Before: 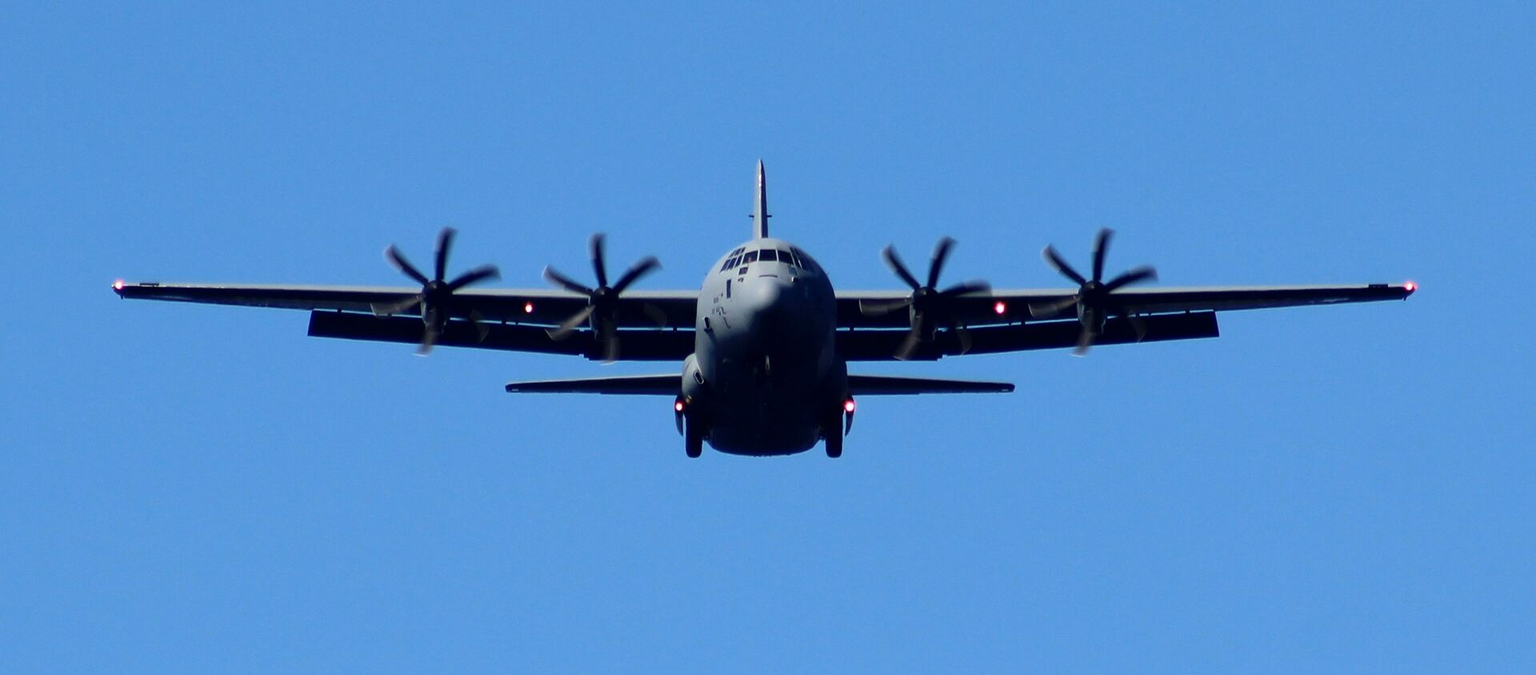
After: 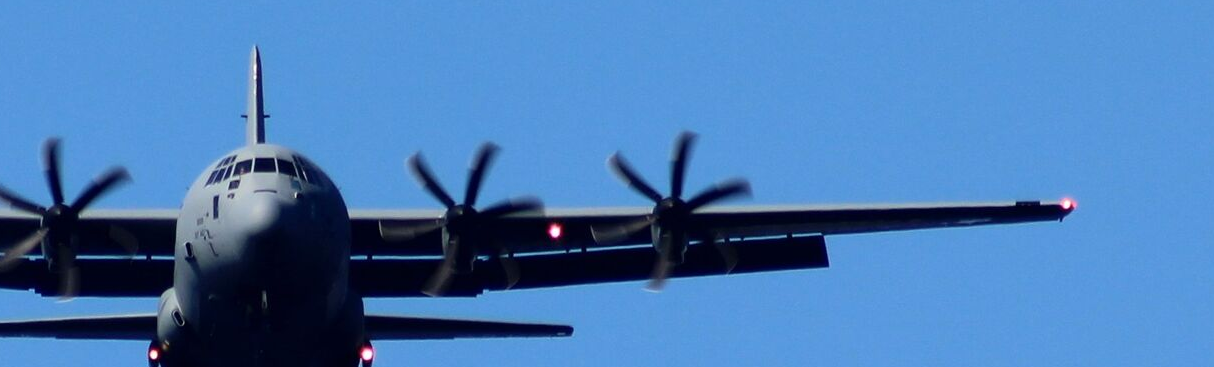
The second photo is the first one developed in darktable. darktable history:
crop: left 36.216%, top 18.251%, right 0.505%, bottom 38.258%
